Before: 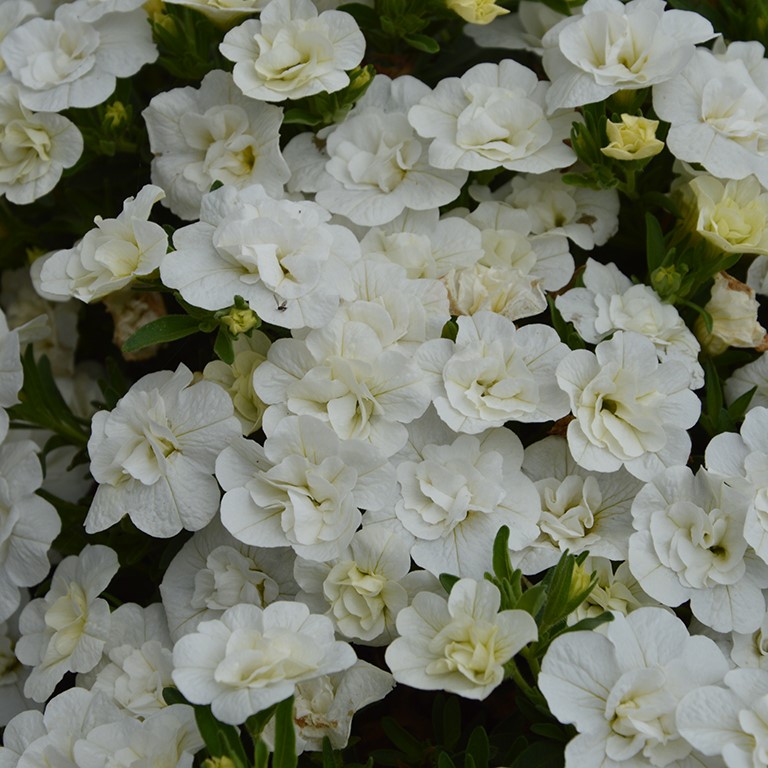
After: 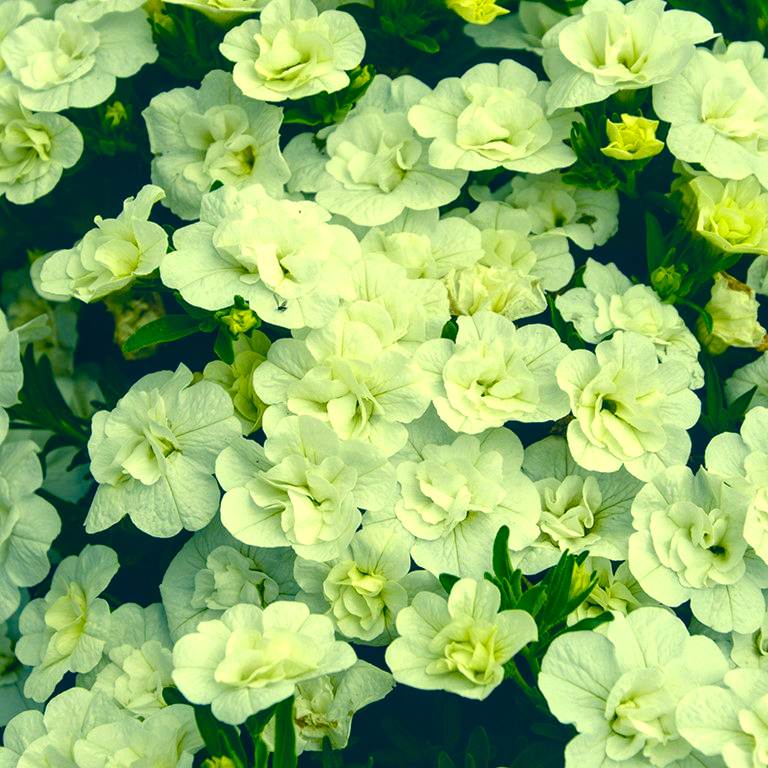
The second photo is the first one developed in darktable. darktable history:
exposure: black level correction 0, exposure 0.701 EV, compensate highlight preservation false
color correction: highlights a* -15.33, highlights b* 39.8, shadows a* -39.48, shadows b* -26.91
tone equalizer: -8 EV -0.414 EV, -7 EV -0.377 EV, -6 EV -0.295 EV, -5 EV -0.255 EV, -3 EV 0.202 EV, -2 EV 0.319 EV, -1 EV 0.387 EV, +0 EV 0.404 EV
color balance rgb: power › chroma 1.057%, power › hue 27.51°, perceptual saturation grading › global saturation 24.325%, perceptual saturation grading › highlights -24.355%, perceptual saturation grading › mid-tones 23.776%, perceptual saturation grading › shadows 39.44%, global vibrance 9.237%
local contrast: on, module defaults
